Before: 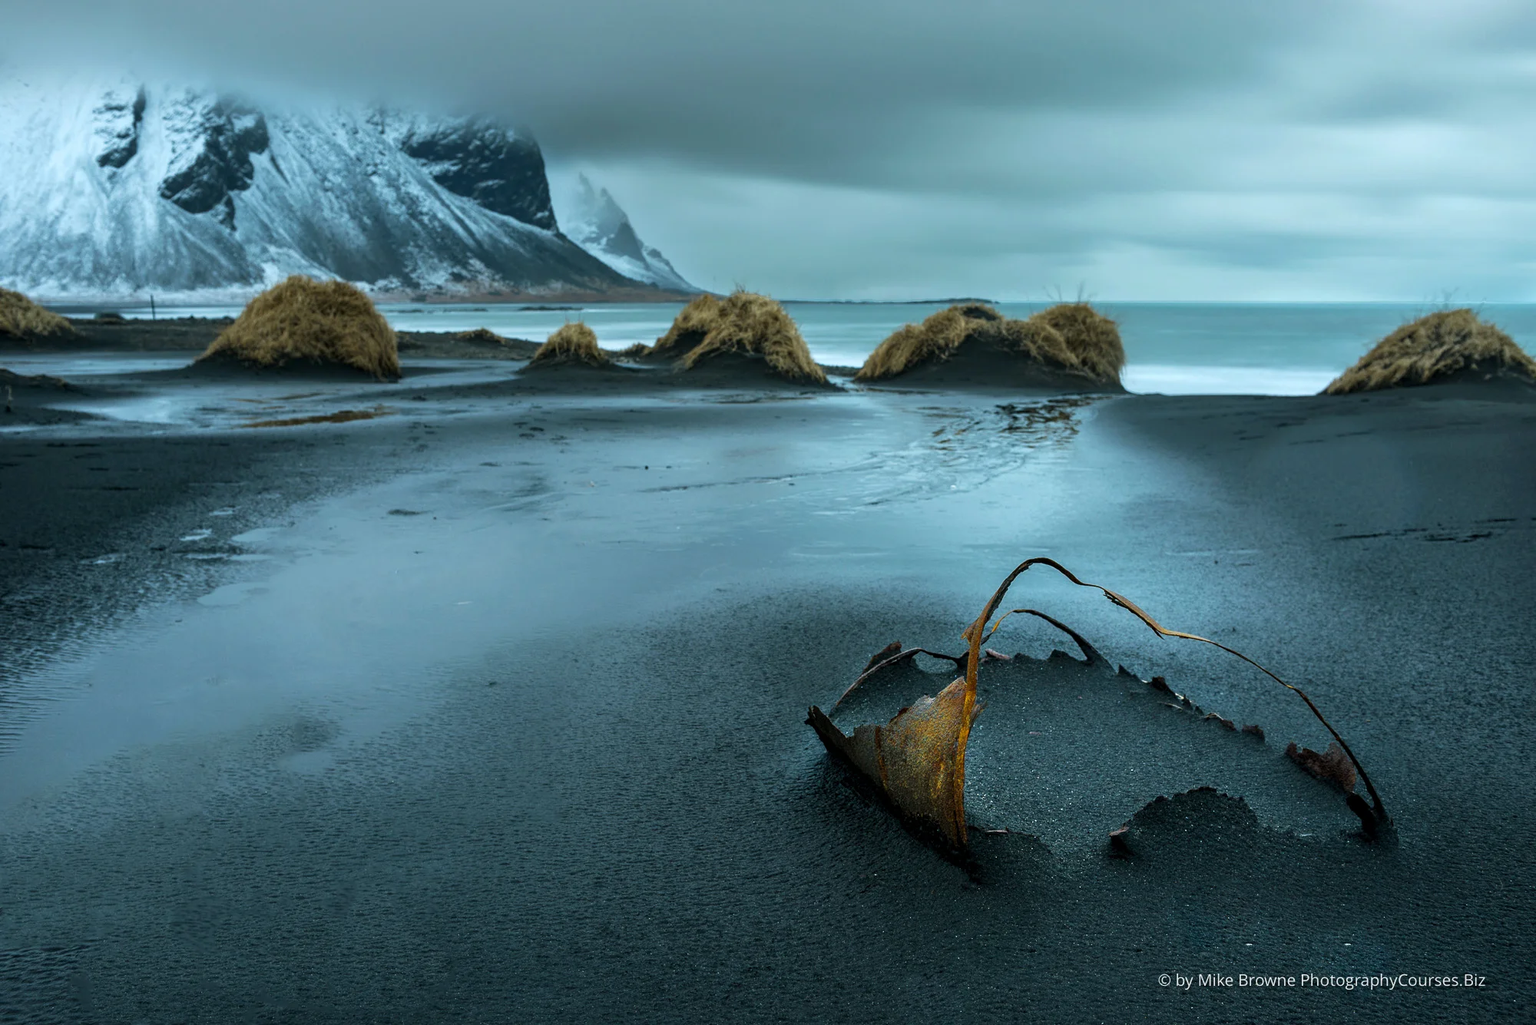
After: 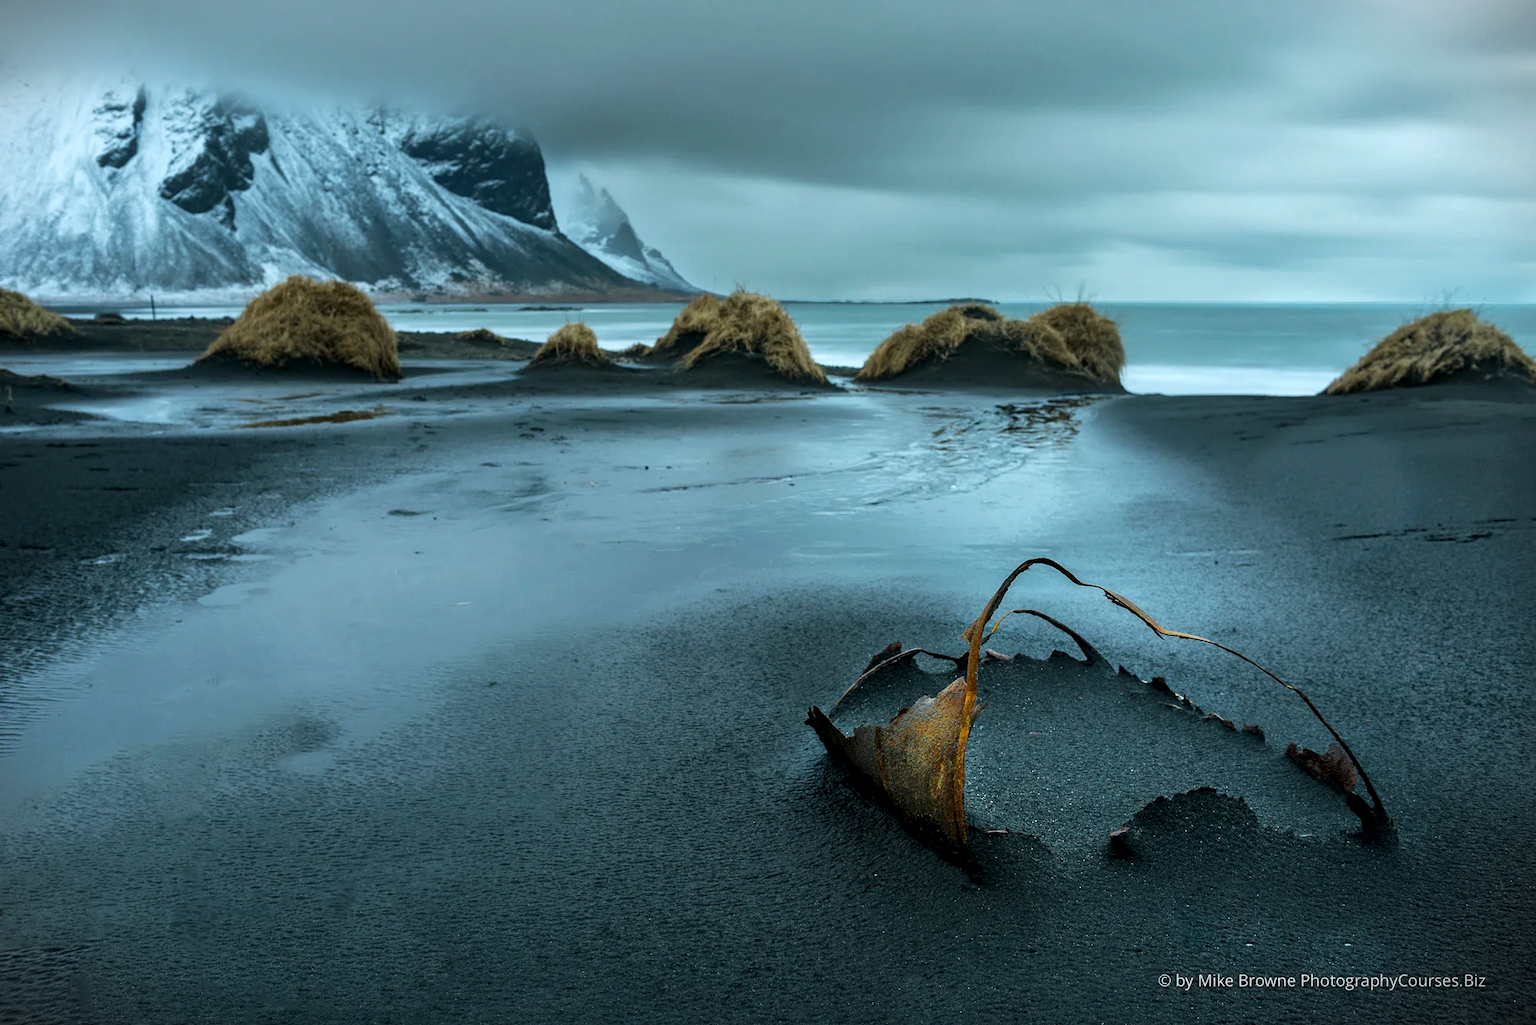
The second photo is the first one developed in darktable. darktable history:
vignetting: fall-off start 97.2%, center (-0.033, -0.037), width/height ratio 1.184, dithering 8-bit output
local contrast: mode bilateral grid, contrast 20, coarseness 51, detail 120%, midtone range 0.2
